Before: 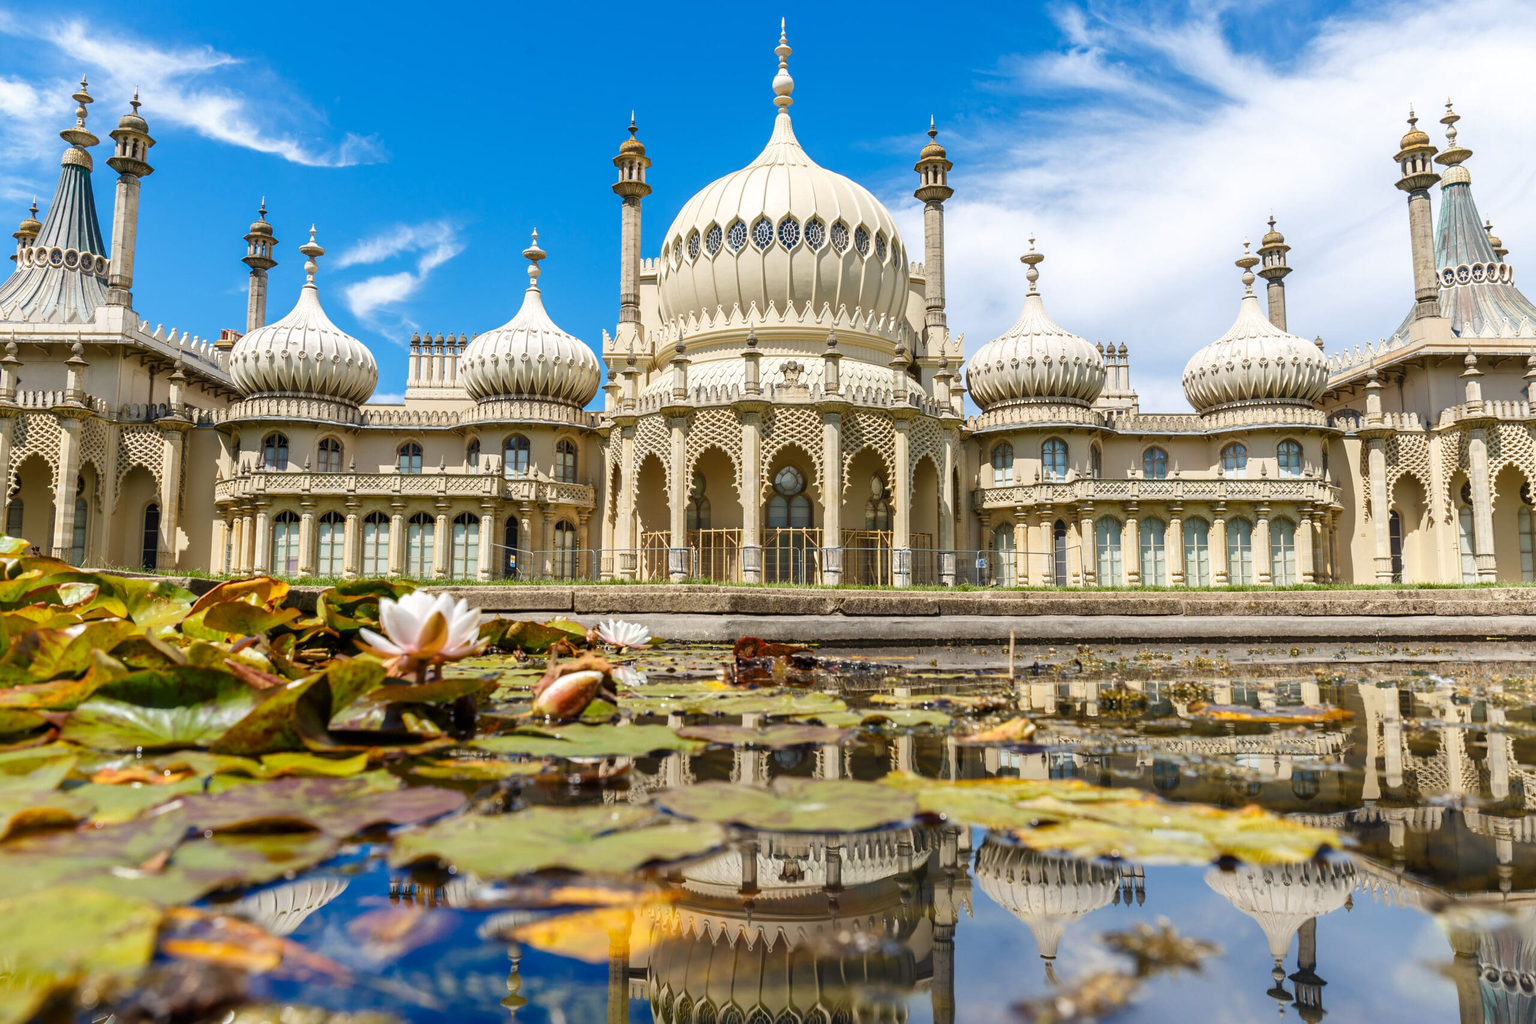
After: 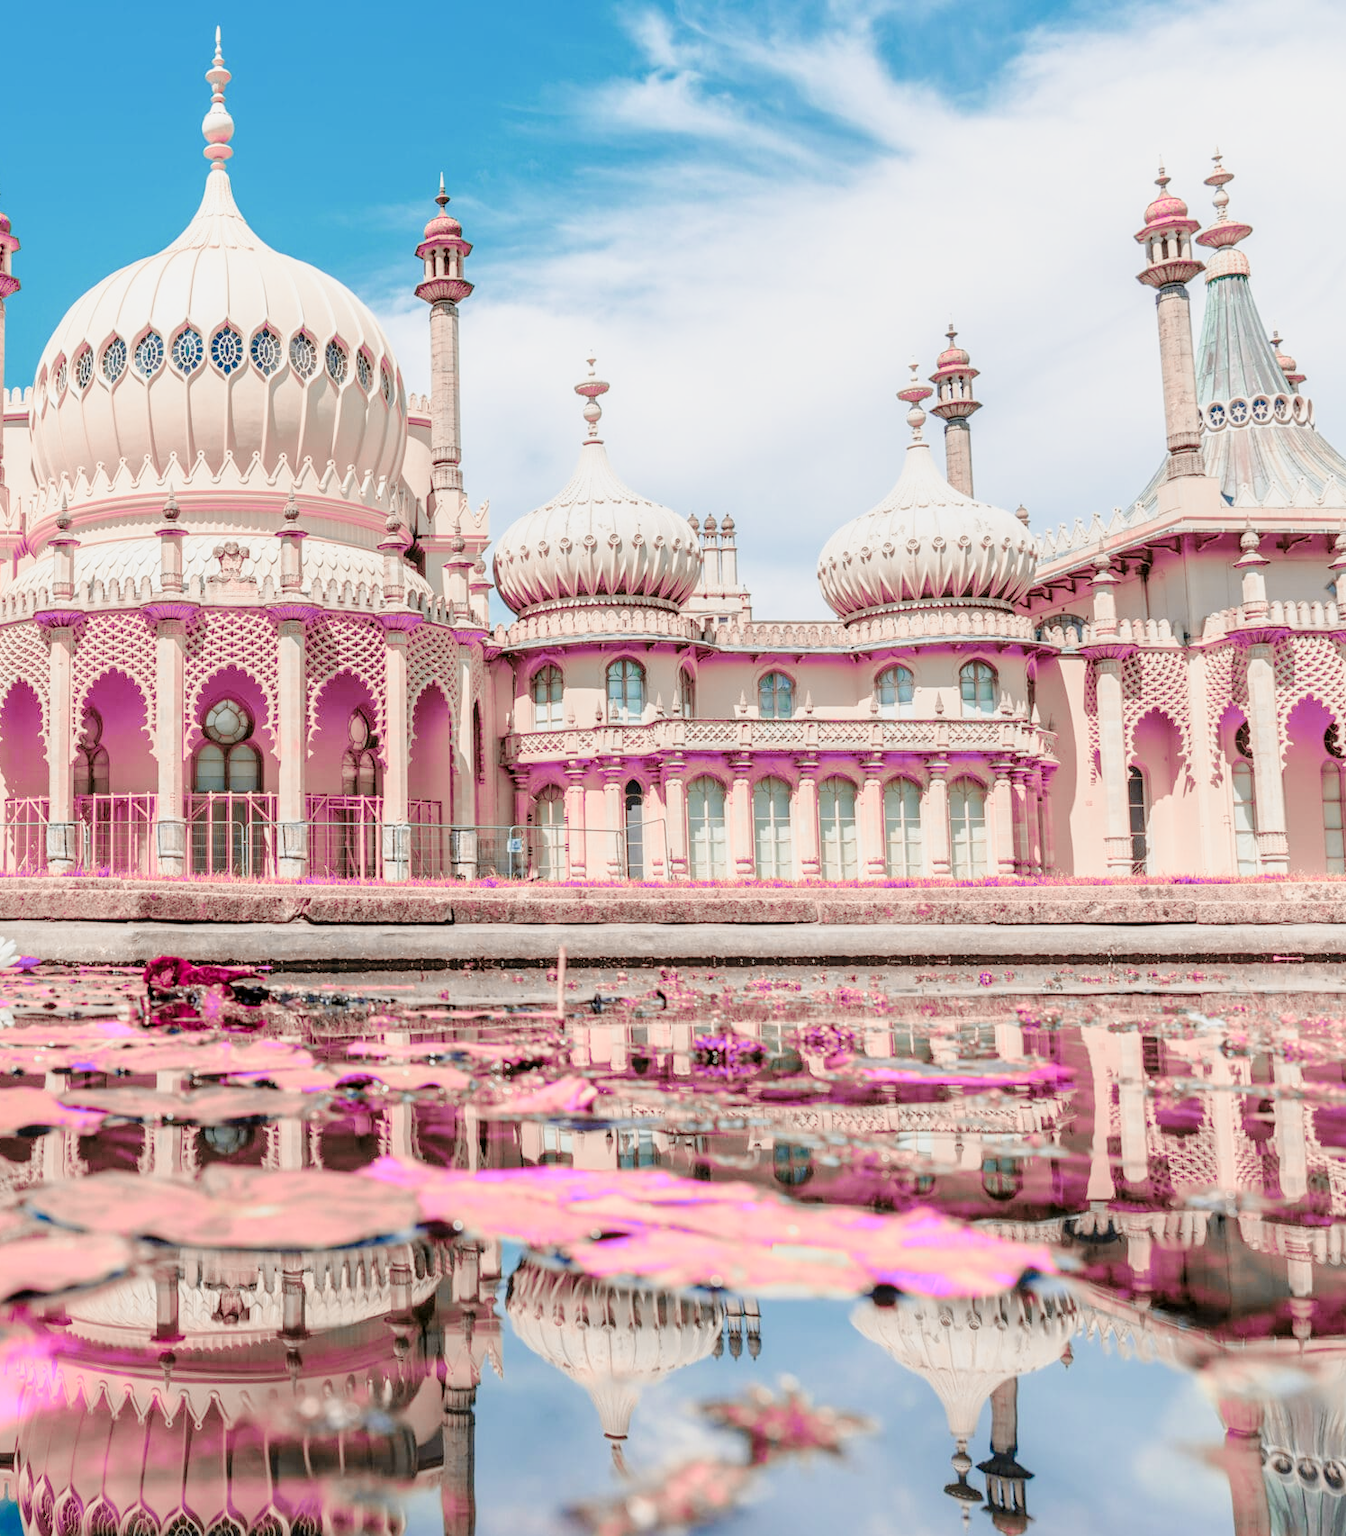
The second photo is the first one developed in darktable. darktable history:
exposure: exposure 0.665 EV, compensate exposure bias true, compensate highlight preservation false
filmic rgb: black relative exposure -8.77 EV, white relative exposure 4.98 EV, target black luminance 0%, hardness 3.79, latitude 65.91%, contrast 0.827, shadows ↔ highlights balance 19.65%
tone curve: curves: ch0 [(0, 0.015) (0.084, 0.074) (0.162, 0.165) (0.304, 0.382) (0.466, 0.576) (0.654, 0.741) (0.848, 0.906) (0.984, 0.963)]; ch1 [(0, 0) (0.34, 0.235) (0.46, 0.46) (0.515, 0.502) (0.553, 0.567) (0.764, 0.815) (1, 1)]; ch2 [(0, 0) (0.44, 0.458) (0.479, 0.492) (0.524, 0.507) (0.547, 0.579) (0.673, 0.712) (1, 1)], preserve colors none
local contrast: on, module defaults
crop: left 41.533%
color zones: curves: ch2 [(0, 0.488) (0.143, 0.417) (0.286, 0.212) (0.429, 0.179) (0.571, 0.154) (0.714, 0.415) (0.857, 0.495) (1, 0.488)], mix 100.29%
